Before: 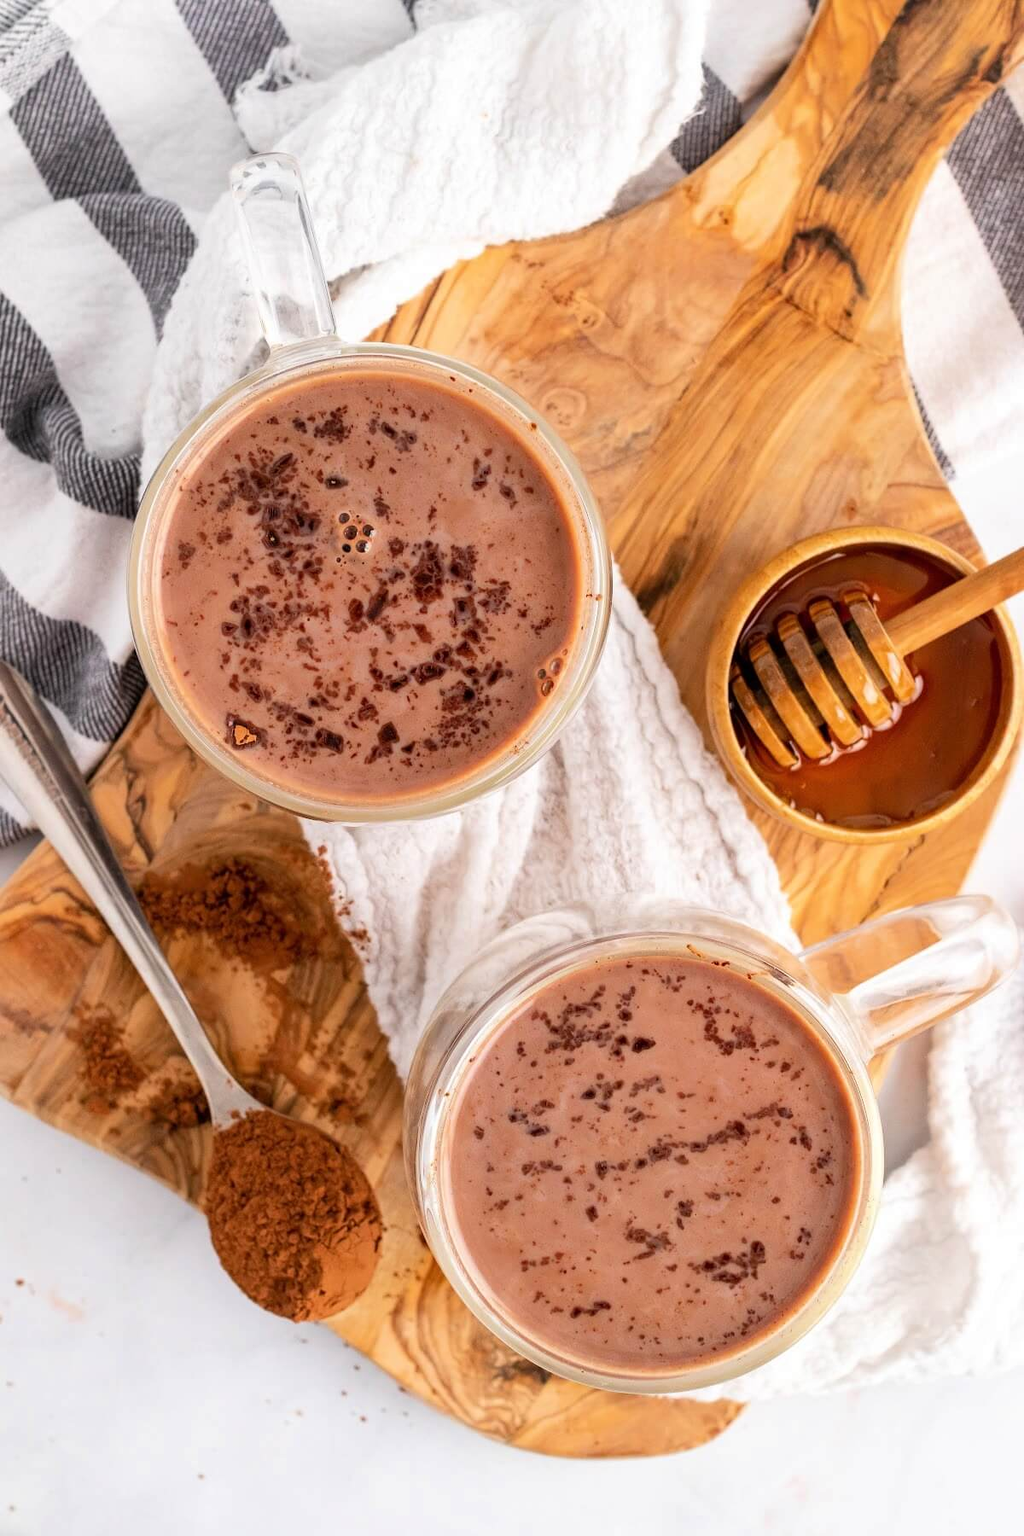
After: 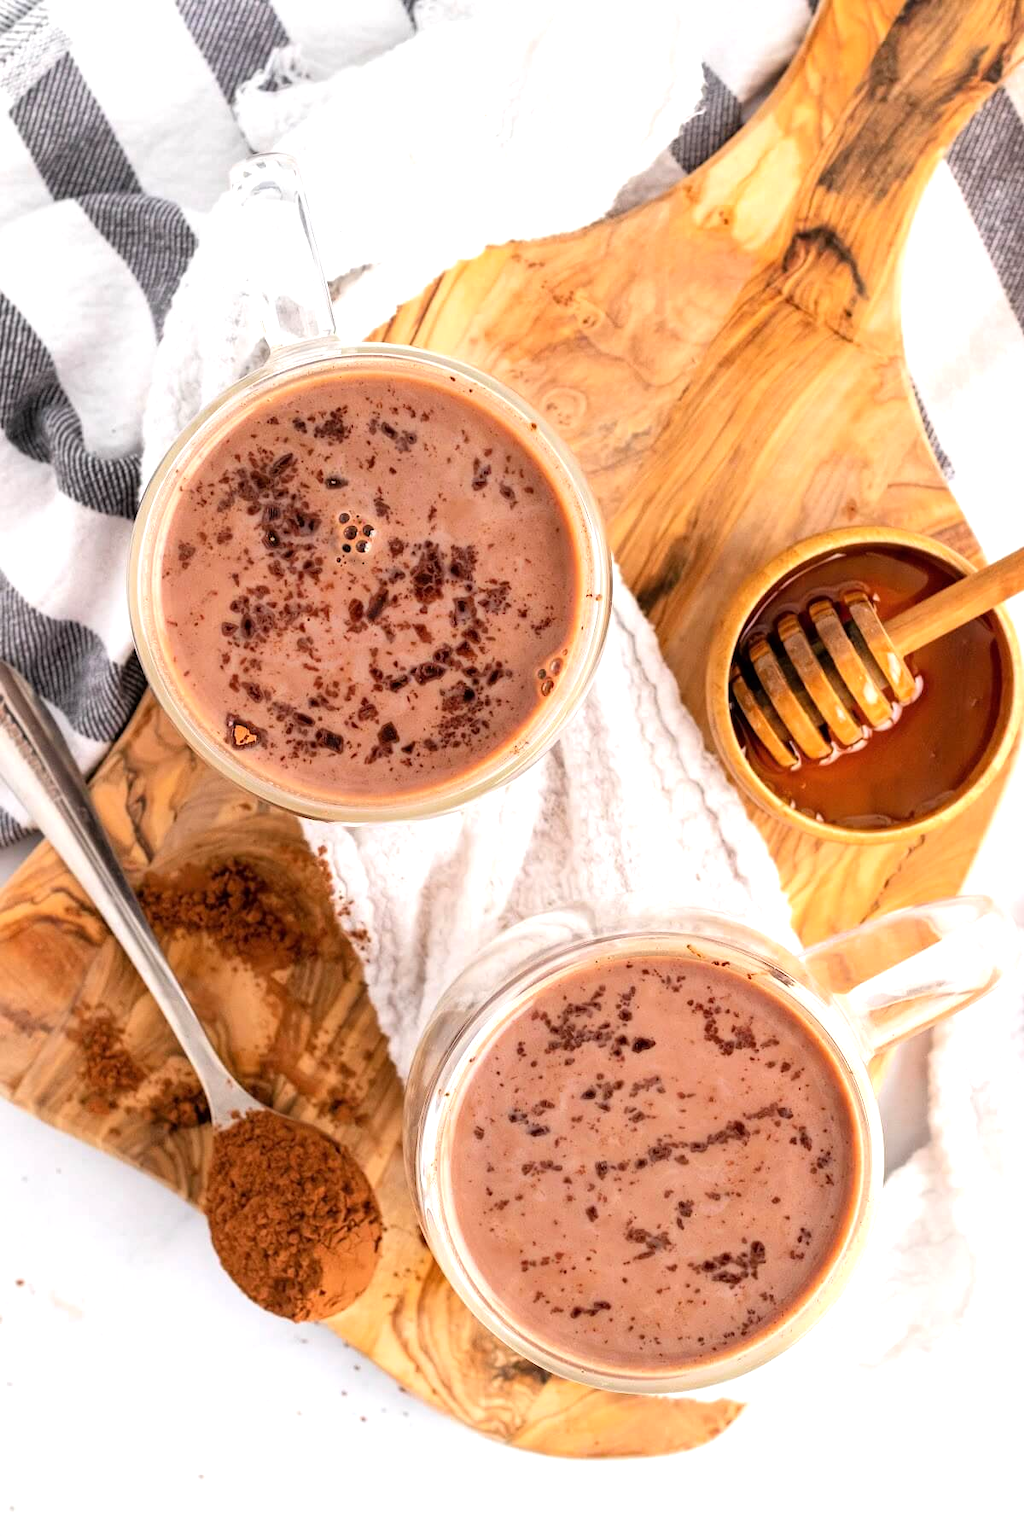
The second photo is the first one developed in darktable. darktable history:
tone equalizer: -8 EV -0.42 EV, -7 EV -0.386 EV, -6 EV -0.361 EV, -5 EV -0.228 EV, -3 EV 0.189 EV, -2 EV 0.363 EV, -1 EV 0.385 EV, +0 EV 0.444 EV
